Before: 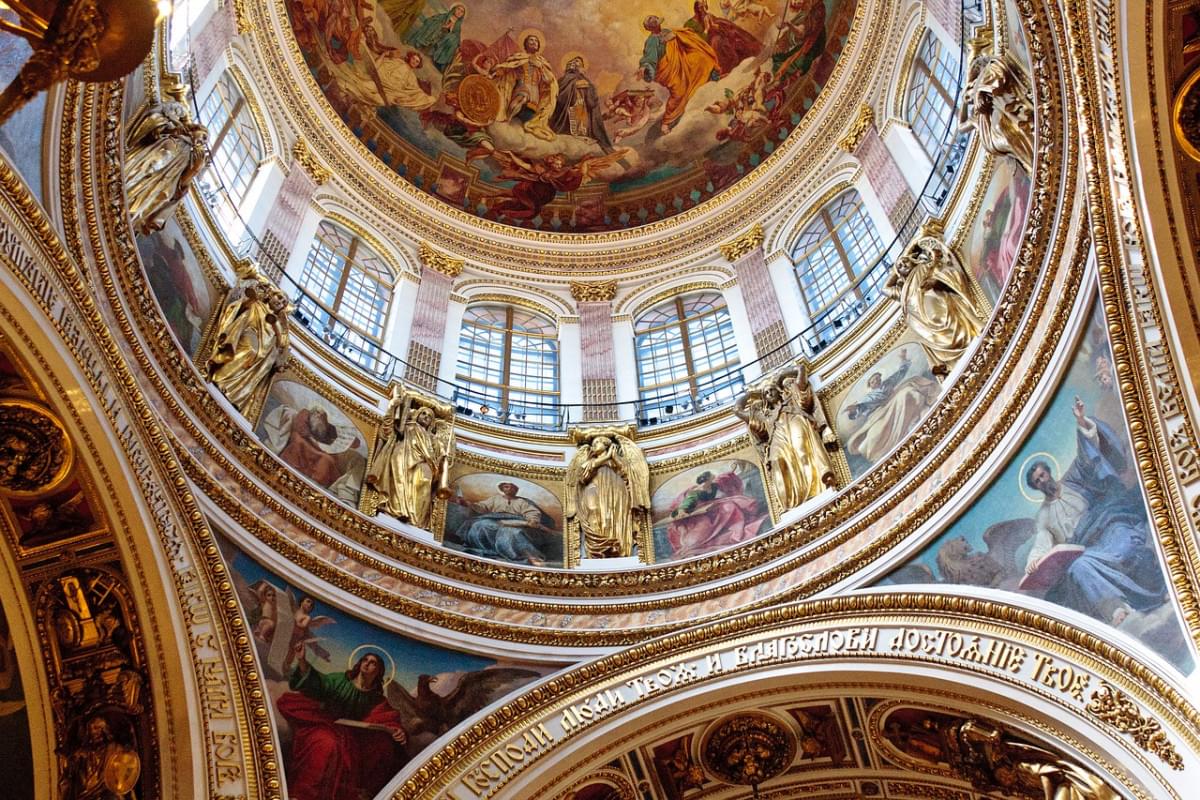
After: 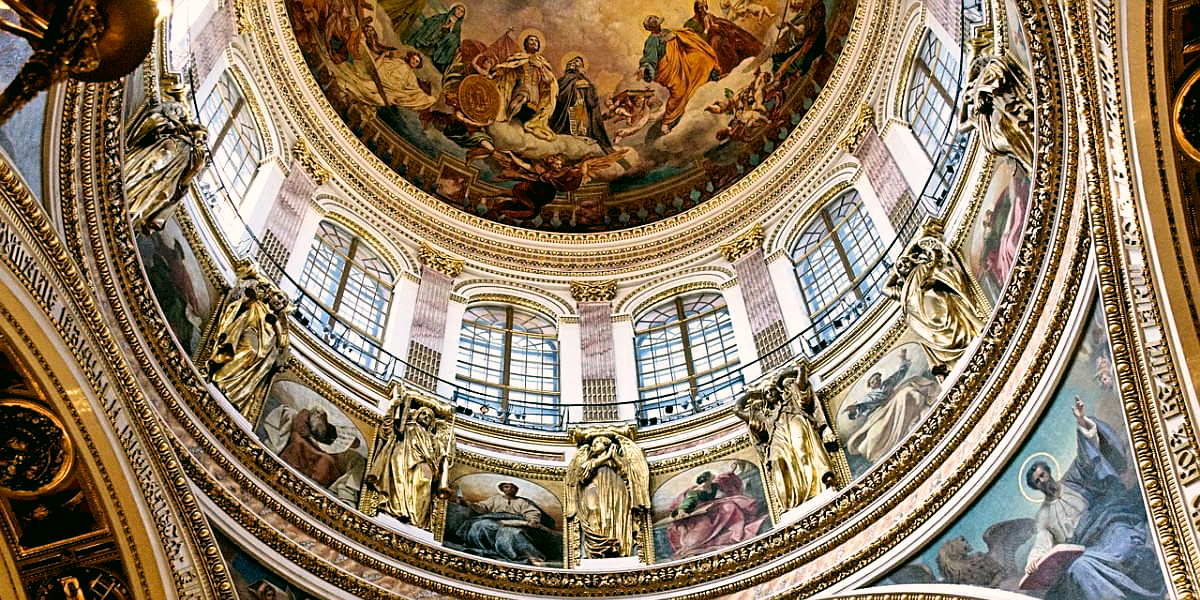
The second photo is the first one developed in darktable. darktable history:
shadows and highlights: shadows 24.45, highlights -79.48, soften with gaussian
color correction: highlights a* 4.56, highlights b* 4.92, shadows a* -7.76, shadows b* 5.07
crop: bottom 24.979%
filmic rgb: black relative exposure -8.72 EV, white relative exposure 2.73 EV, target black luminance 0%, hardness 6.27, latitude 76.7%, contrast 1.328, shadows ↔ highlights balance -0.348%
tone equalizer: edges refinement/feathering 500, mask exposure compensation -1.57 EV, preserve details no
exposure: black level correction 0.005, exposure 0.004 EV, compensate highlight preservation false
sharpen: amount 0.491
